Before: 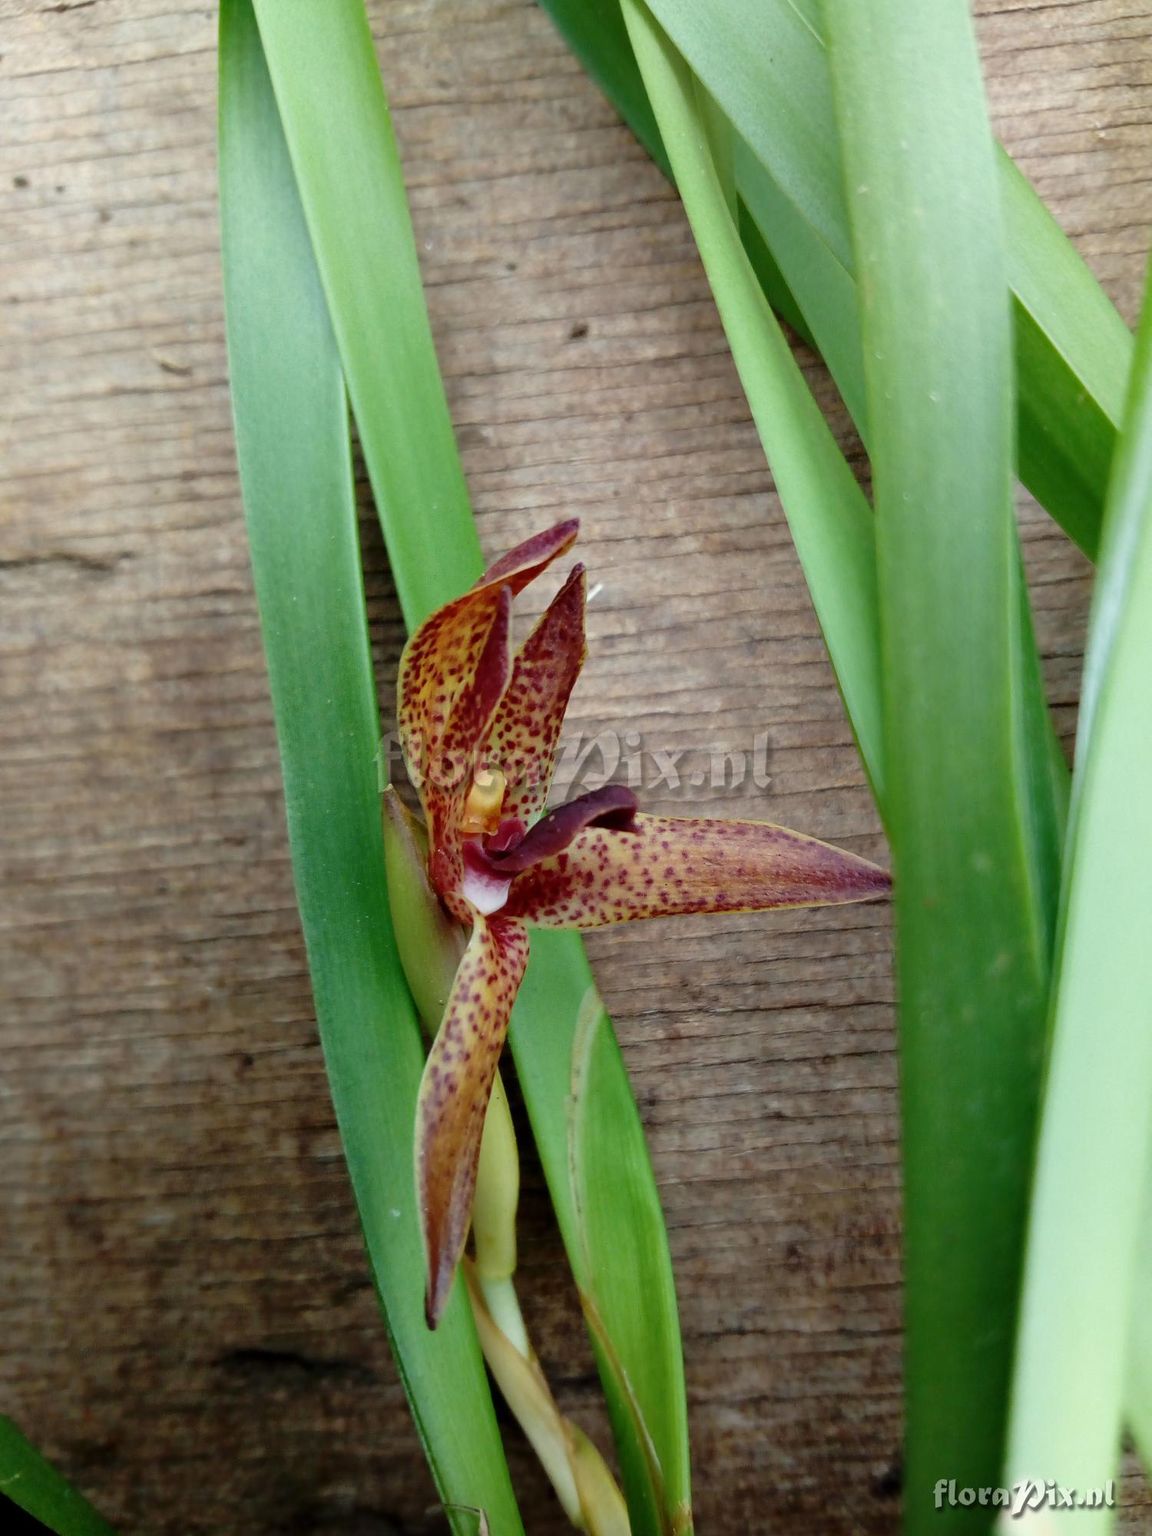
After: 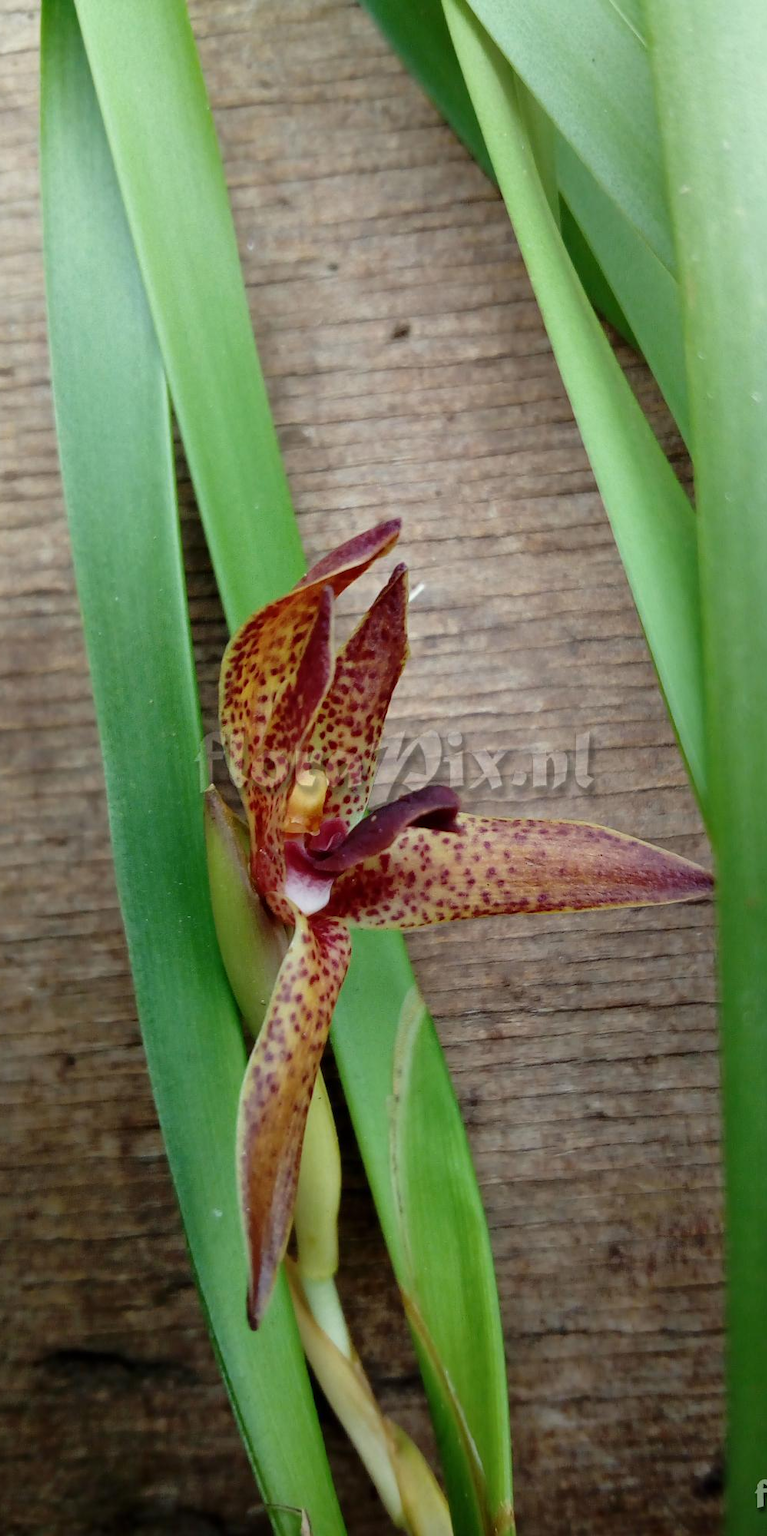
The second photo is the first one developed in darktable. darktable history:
crop and rotate: left 15.487%, right 17.883%
